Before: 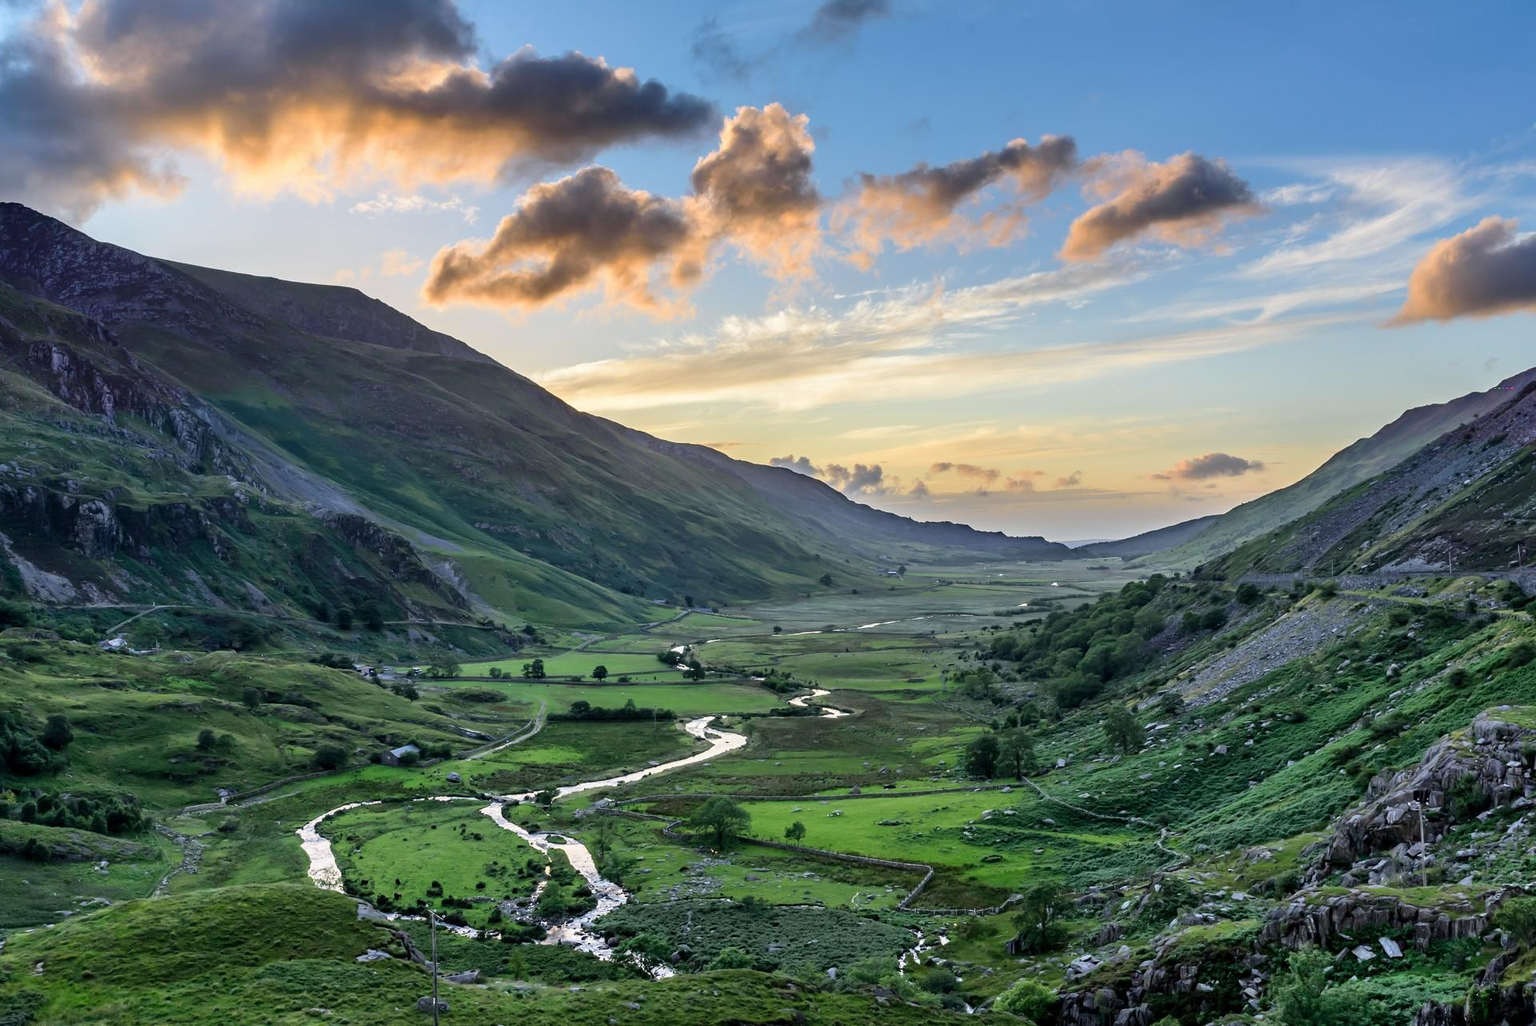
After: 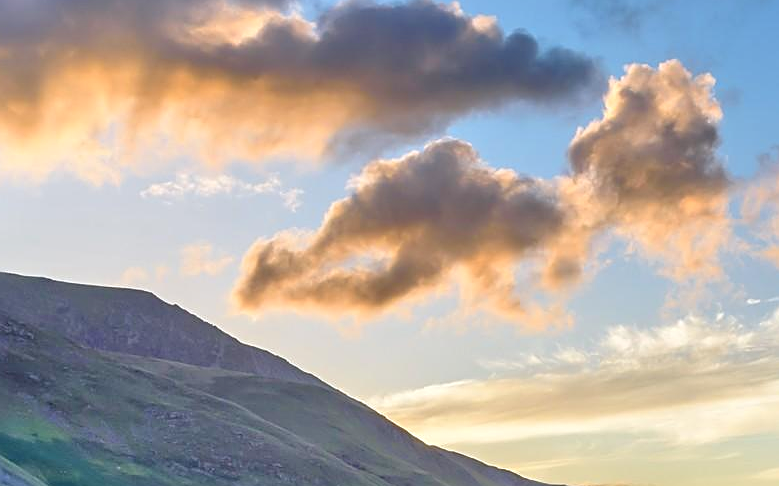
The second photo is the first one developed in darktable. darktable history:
crop: left 15.452%, top 5.459%, right 43.956%, bottom 56.62%
tone equalizer: -7 EV 0.15 EV, -6 EV 0.6 EV, -5 EV 1.15 EV, -4 EV 1.33 EV, -3 EV 1.15 EV, -2 EV 0.6 EV, -1 EV 0.15 EV, mask exposure compensation -0.5 EV
sharpen: on, module defaults
